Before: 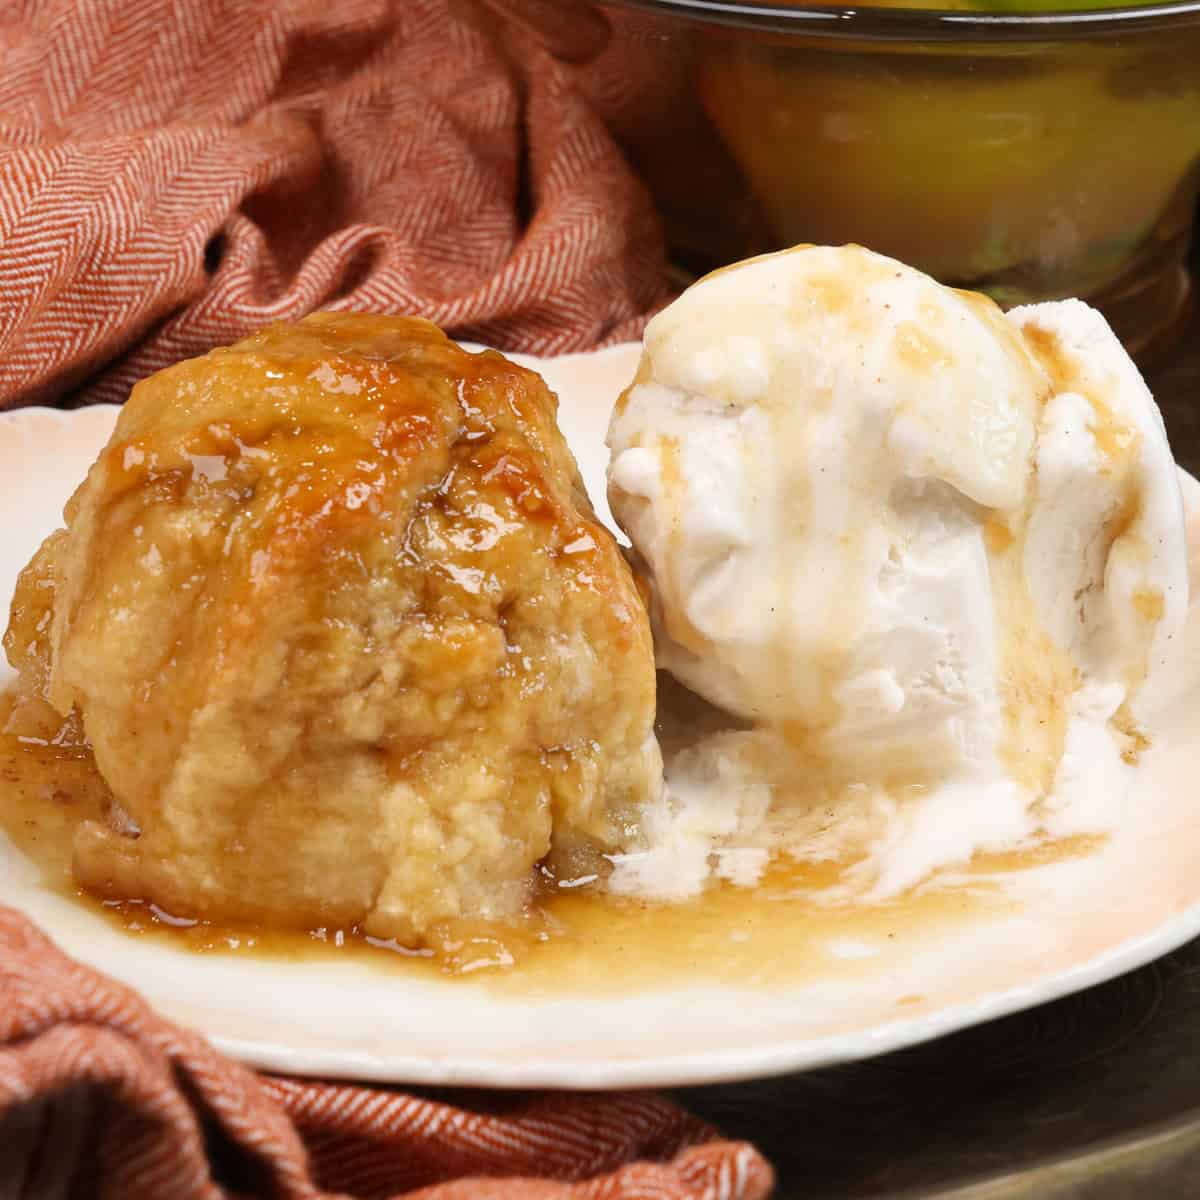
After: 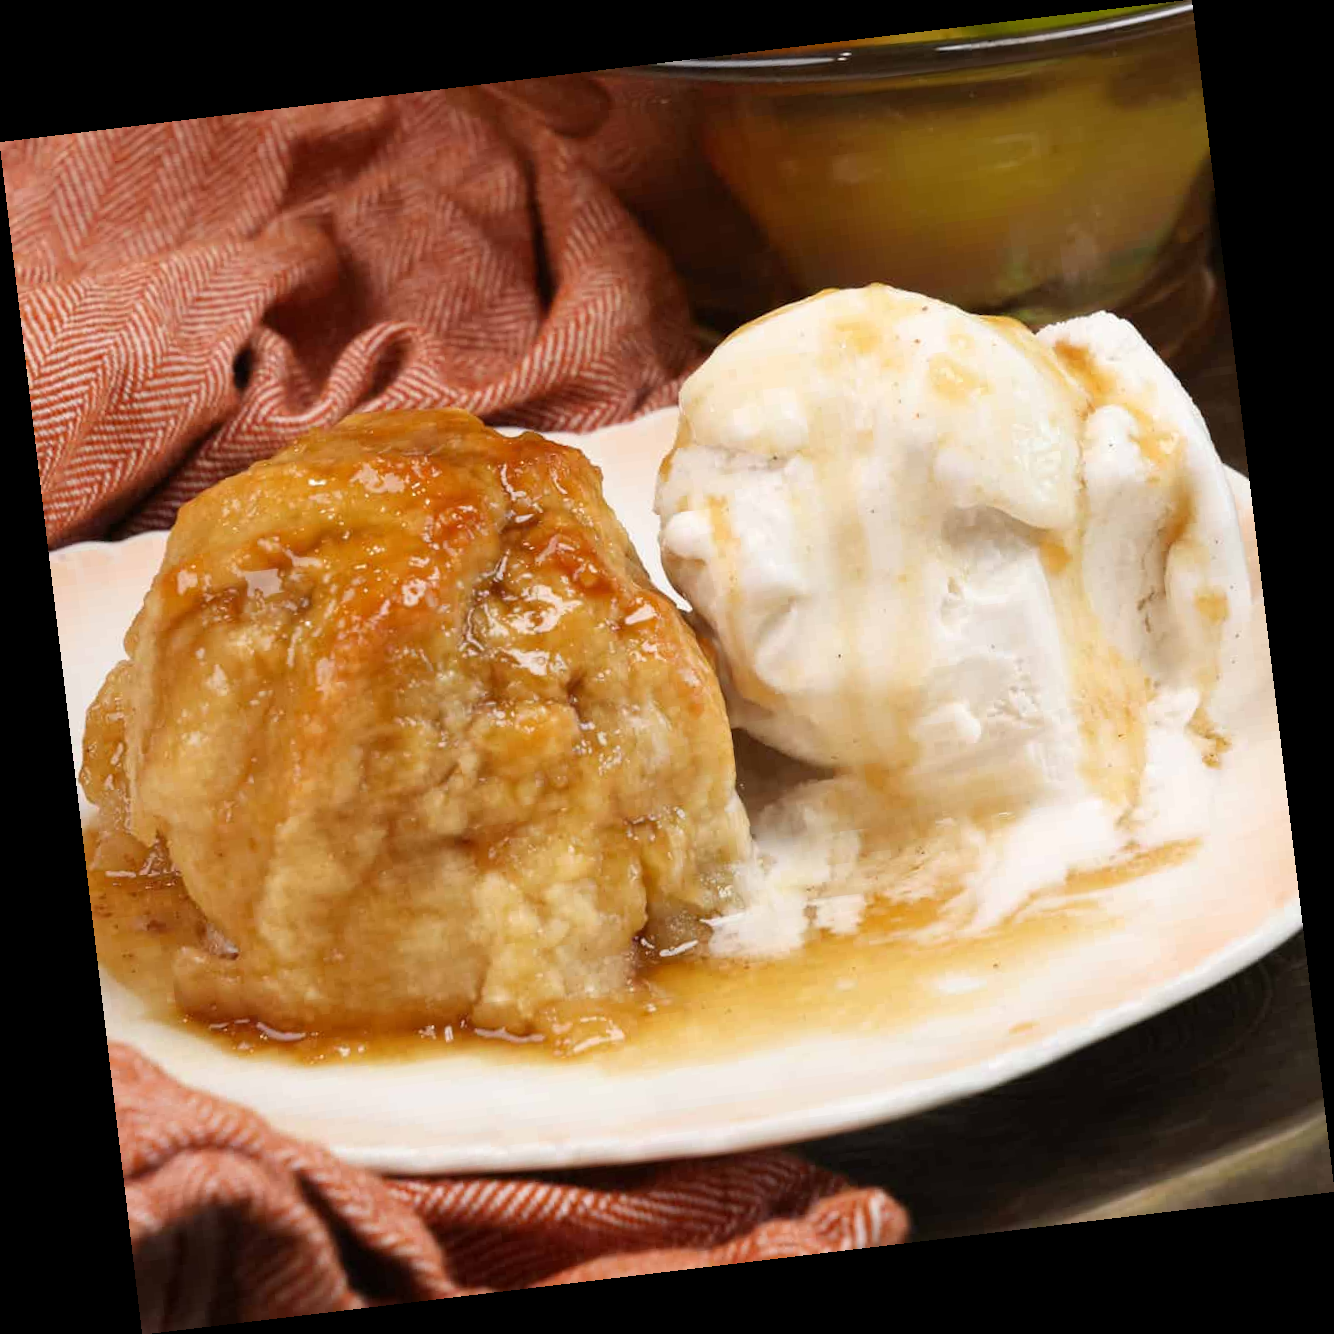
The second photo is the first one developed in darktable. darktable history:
rotate and perspective: rotation -6.83°, automatic cropping off
